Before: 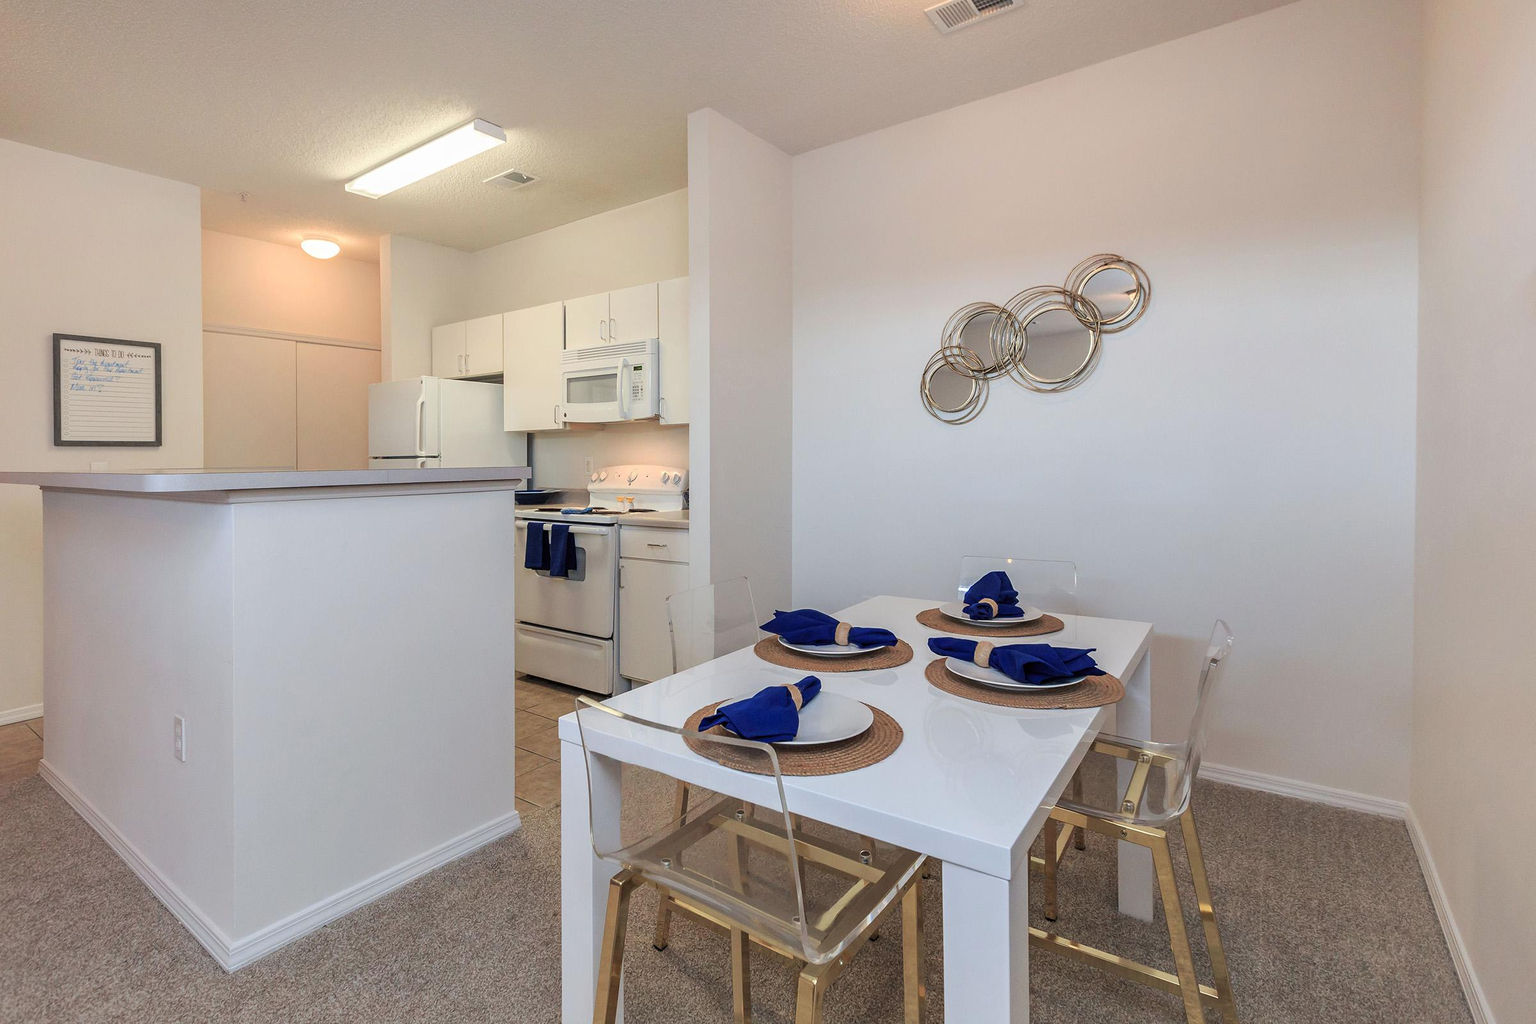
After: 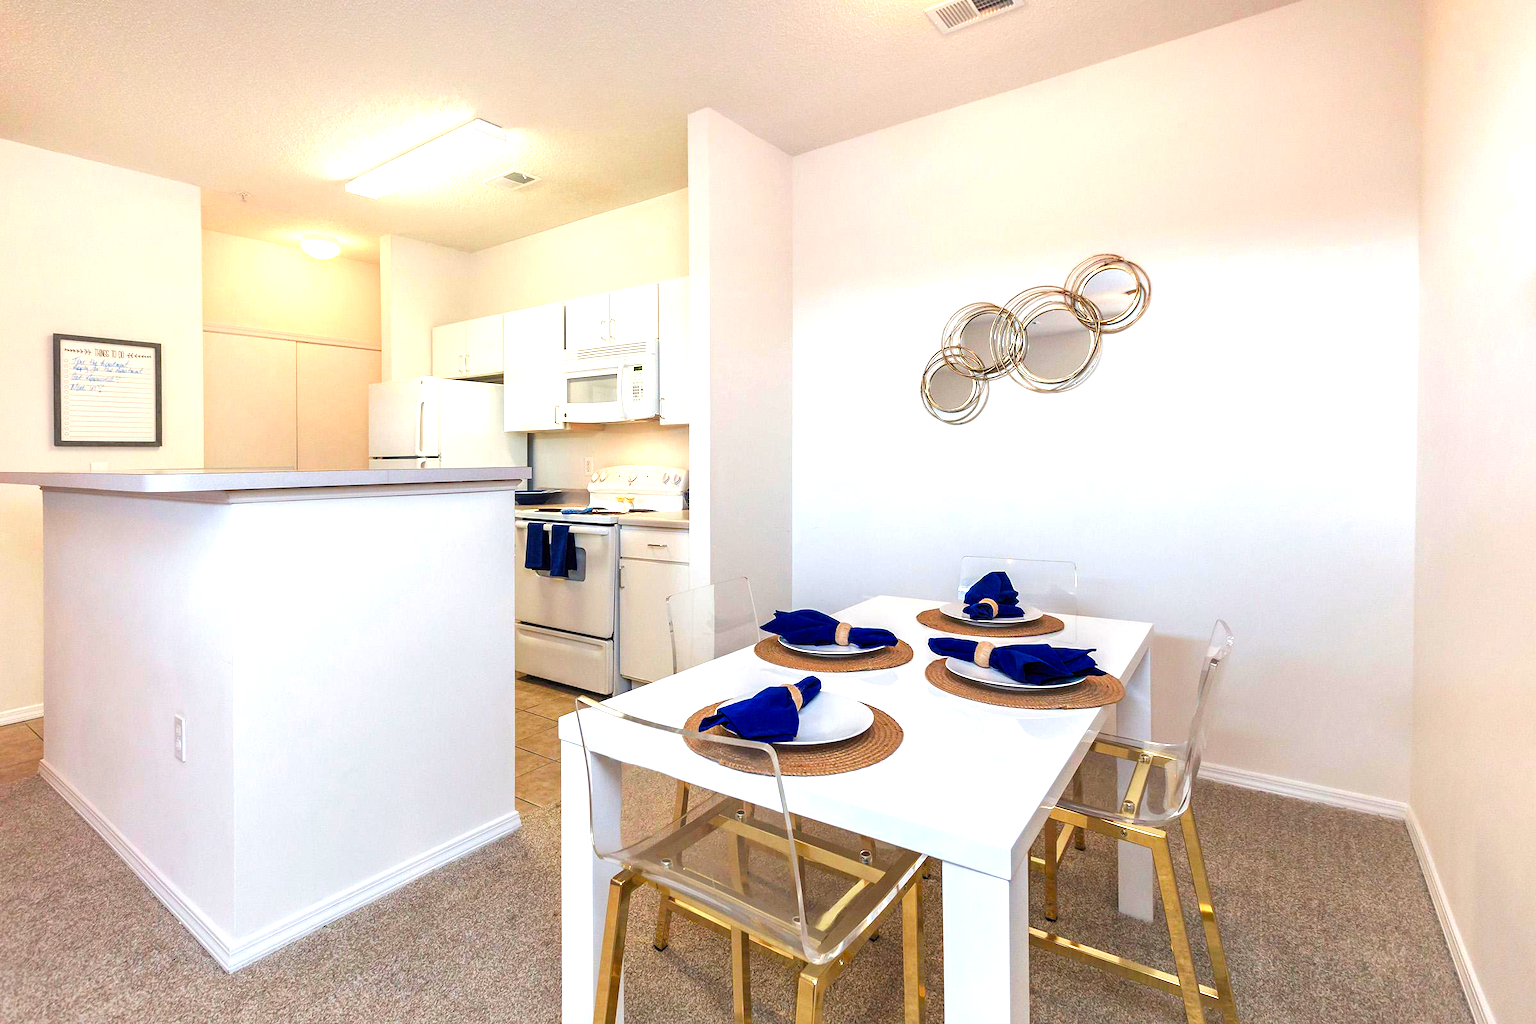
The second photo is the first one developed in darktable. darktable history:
color balance rgb: perceptual saturation grading › global saturation -0.038%, perceptual saturation grading › mid-tones 6.425%, perceptual saturation grading › shadows 72.368%, perceptual brilliance grading › global brilliance 30.65%, global vibrance 20%
